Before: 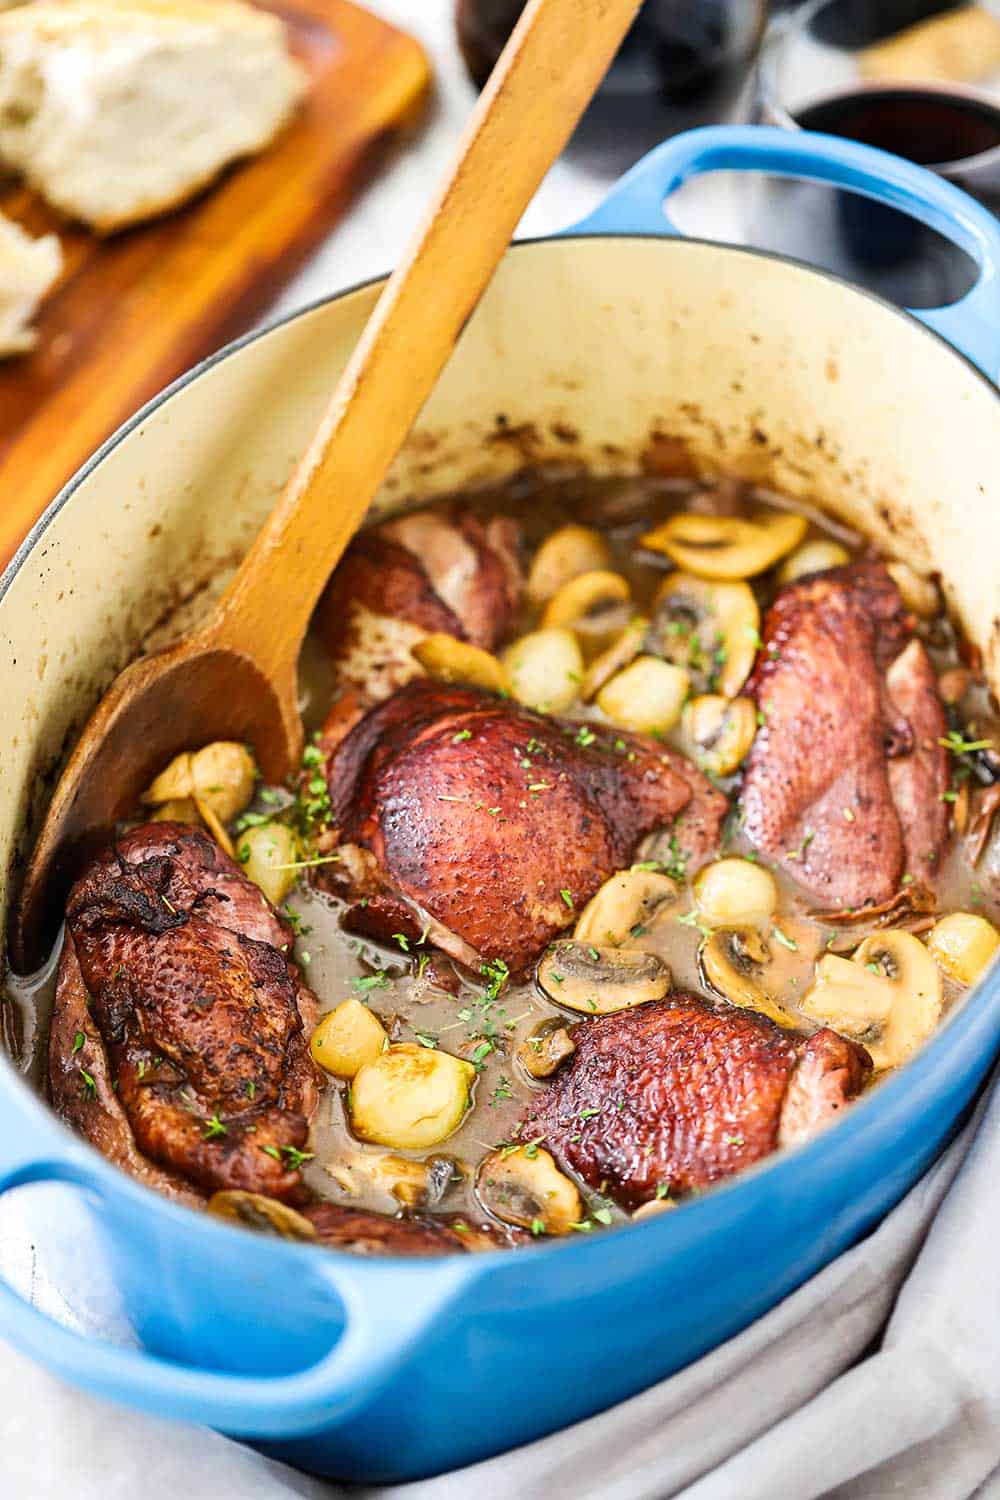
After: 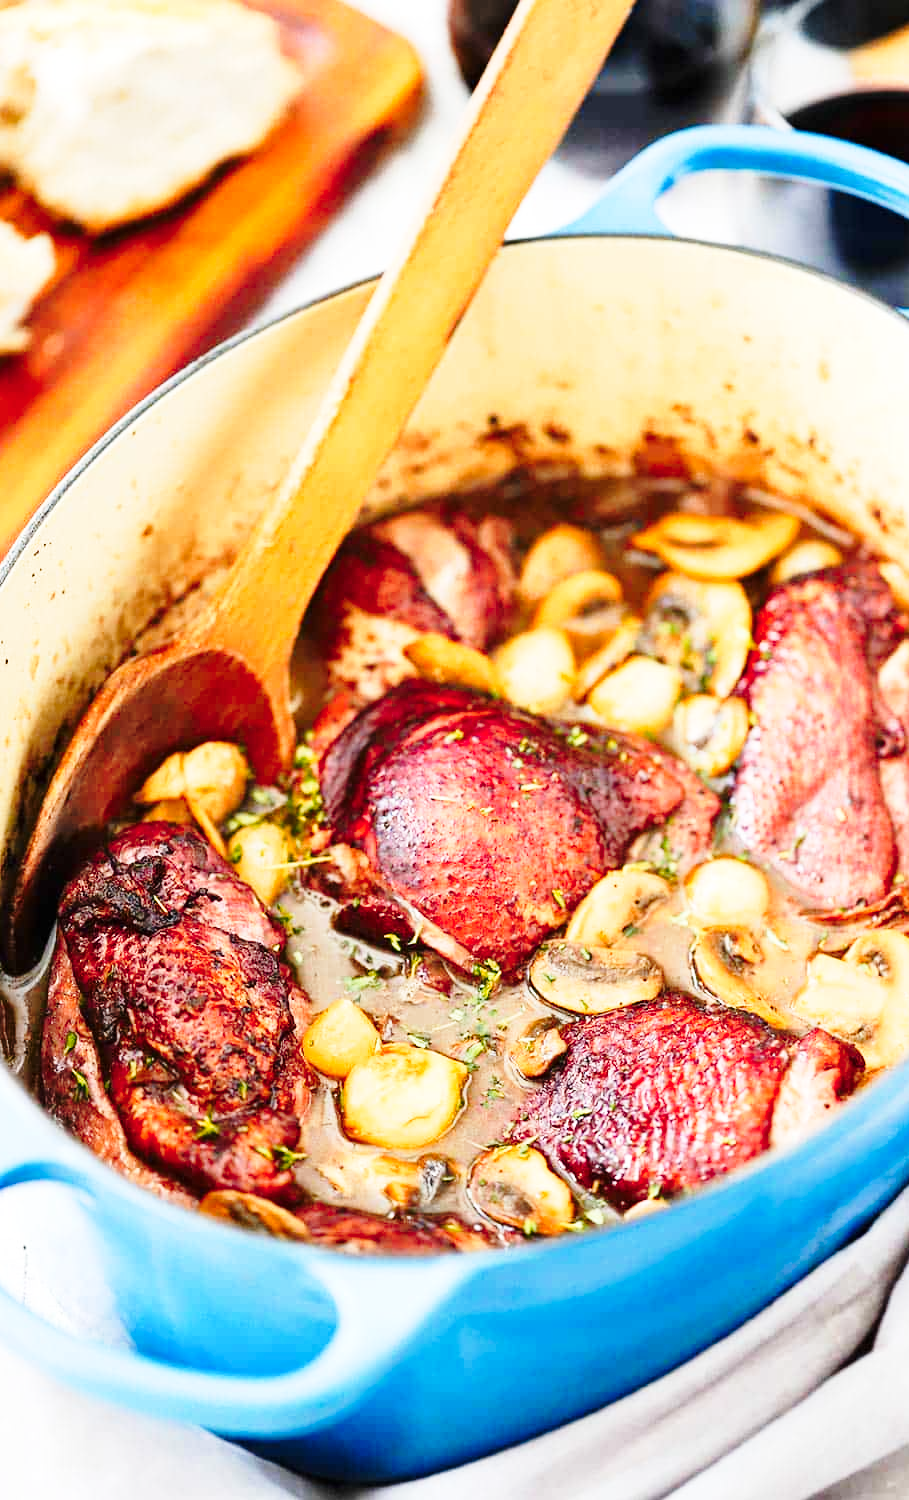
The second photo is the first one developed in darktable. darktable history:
color zones: curves: ch1 [(0.309, 0.524) (0.41, 0.329) (0.508, 0.509)]; ch2 [(0.25, 0.457) (0.75, 0.5)]
base curve: curves: ch0 [(0, 0) (0.028, 0.03) (0.121, 0.232) (0.46, 0.748) (0.859, 0.968) (1, 1)], preserve colors none
crop and rotate: left 0.858%, right 8.189%
